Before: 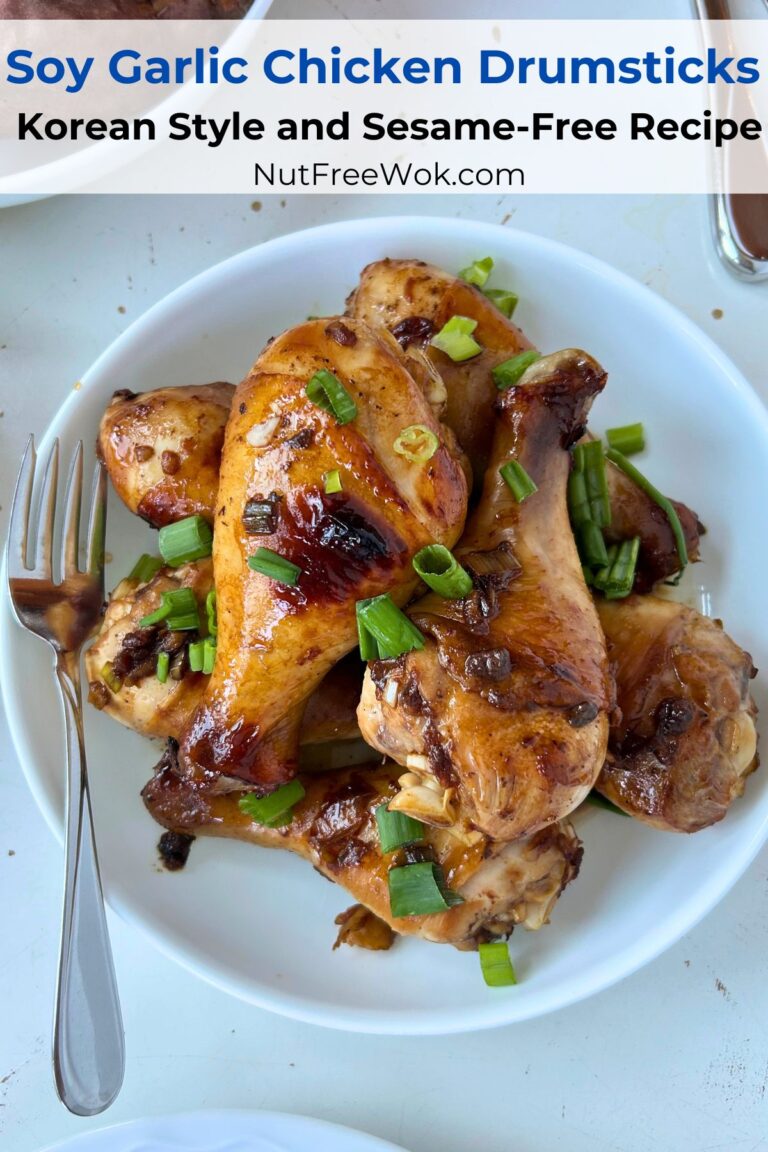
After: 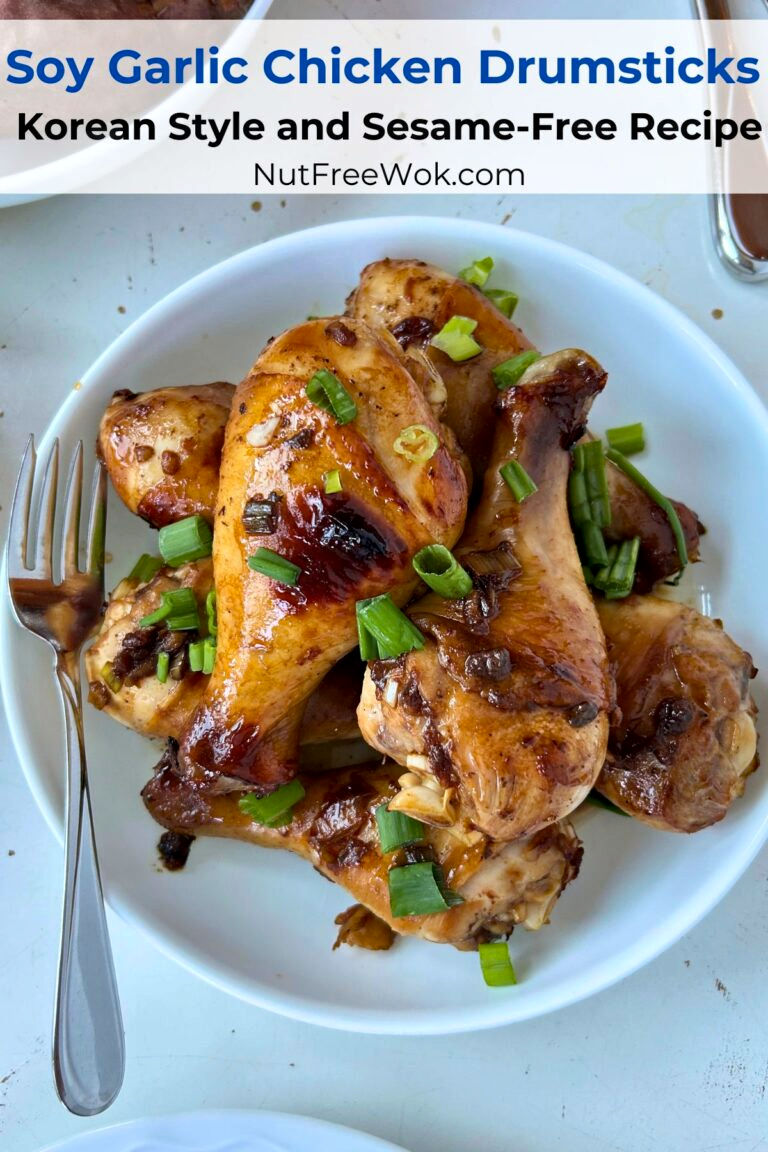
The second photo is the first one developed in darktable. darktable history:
local contrast: mode bilateral grid, contrast 19, coarseness 49, detail 119%, midtone range 0.2
haze removal: compatibility mode true, adaptive false
